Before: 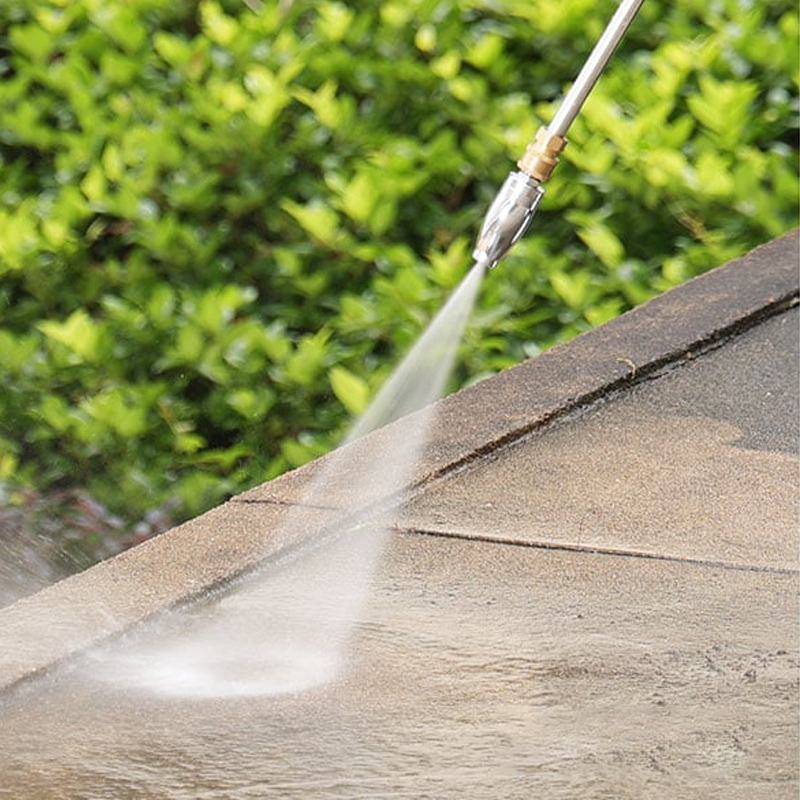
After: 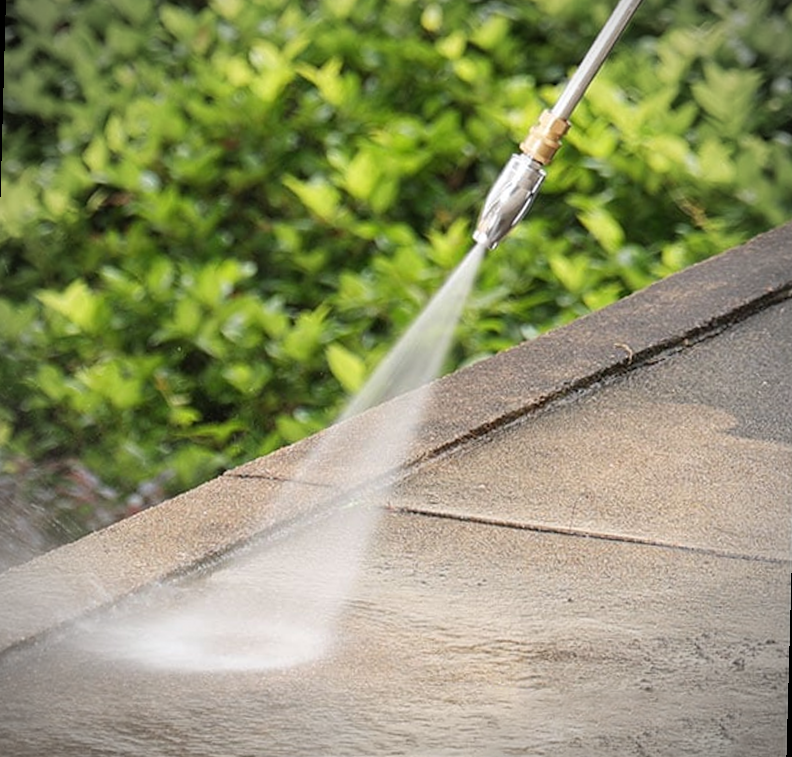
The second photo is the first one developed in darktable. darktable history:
rotate and perspective: rotation 1.57°, crop left 0.018, crop right 0.982, crop top 0.039, crop bottom 0.961
vignetting: on, module defaults
